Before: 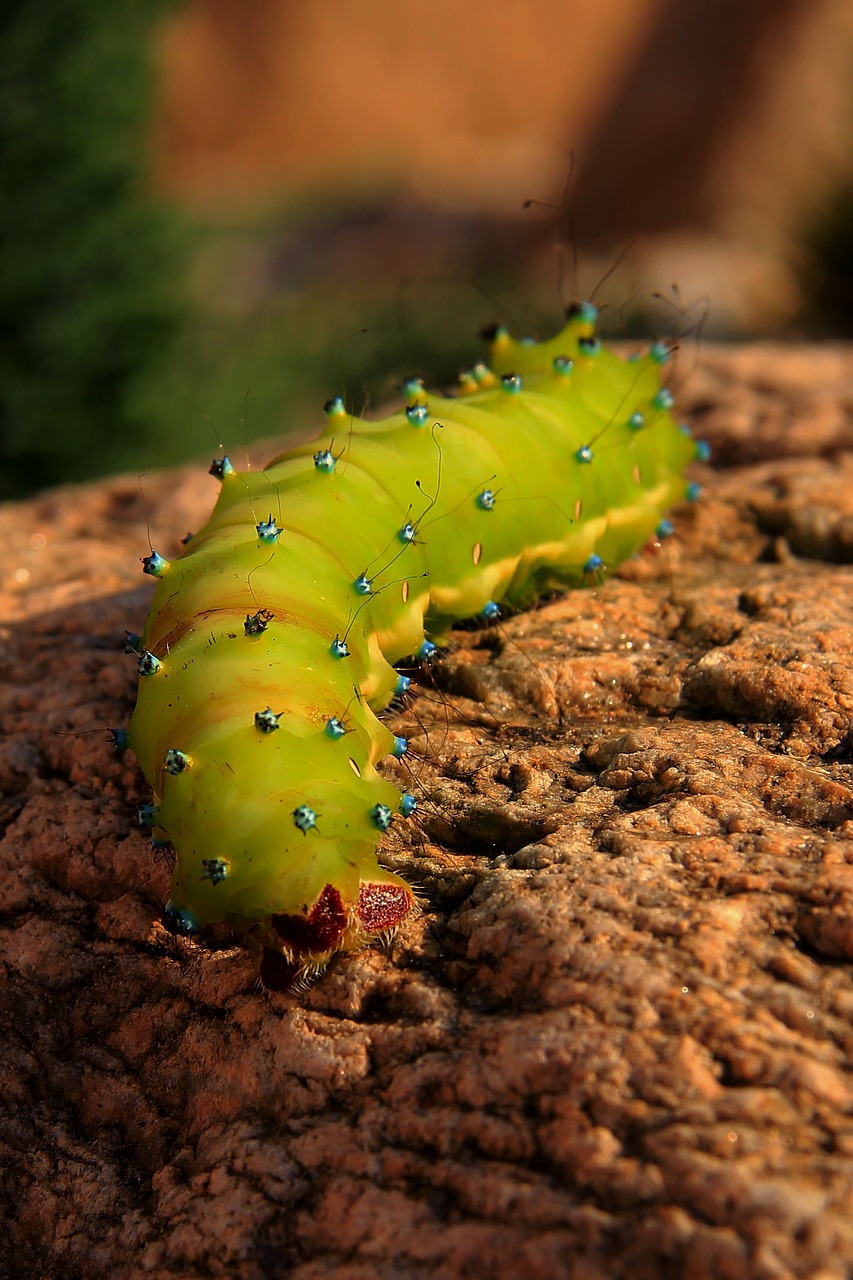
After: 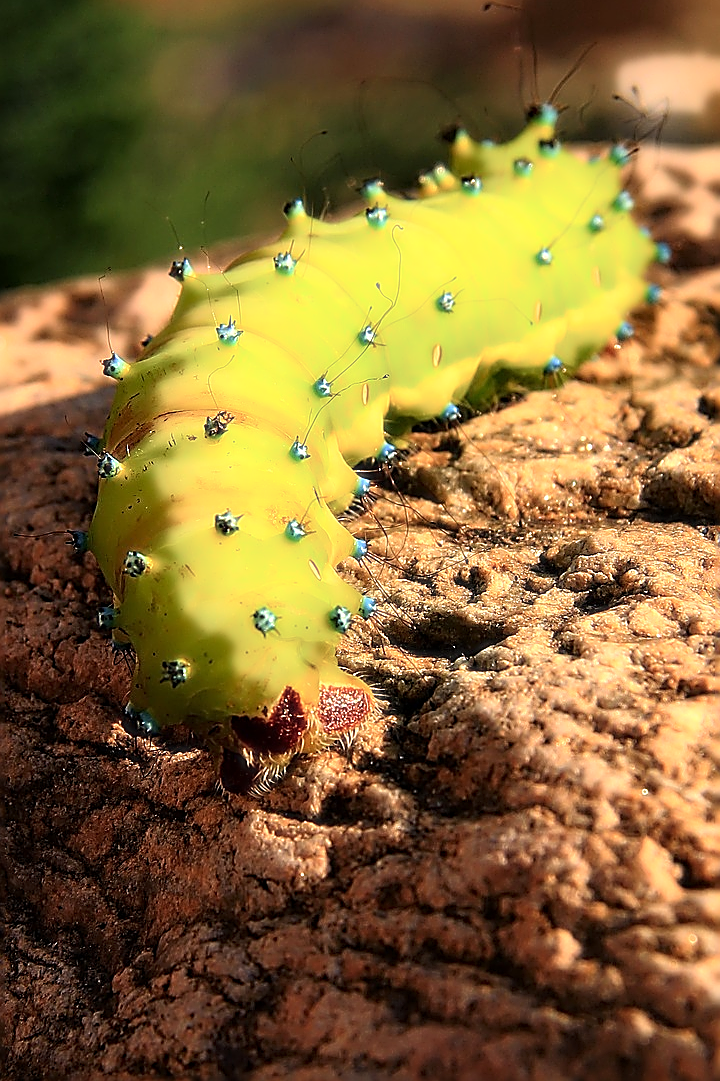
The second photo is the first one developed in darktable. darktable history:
bloom: size 0%, threshold 54.82%, strength 8.31%
crop and rotate: left 4.842%, top 15.51%, right 10.668%
exposure: exposure 0.178 EV, compensate exposure bias true, compensate highlight preservation false
sharpen: amount 2
